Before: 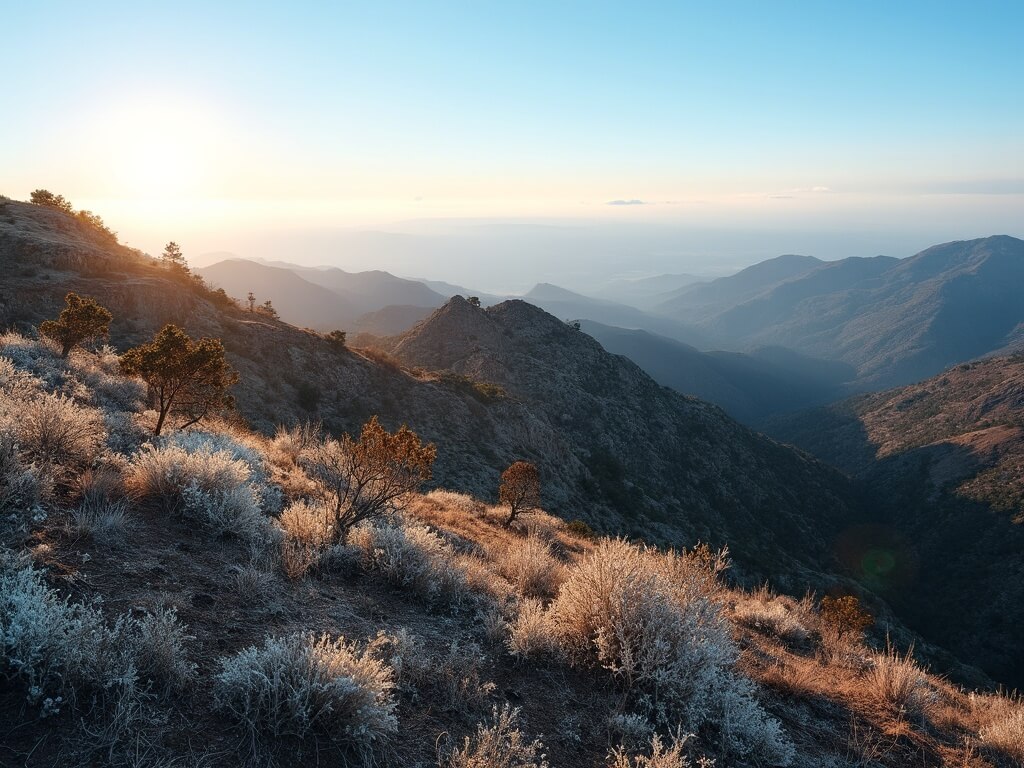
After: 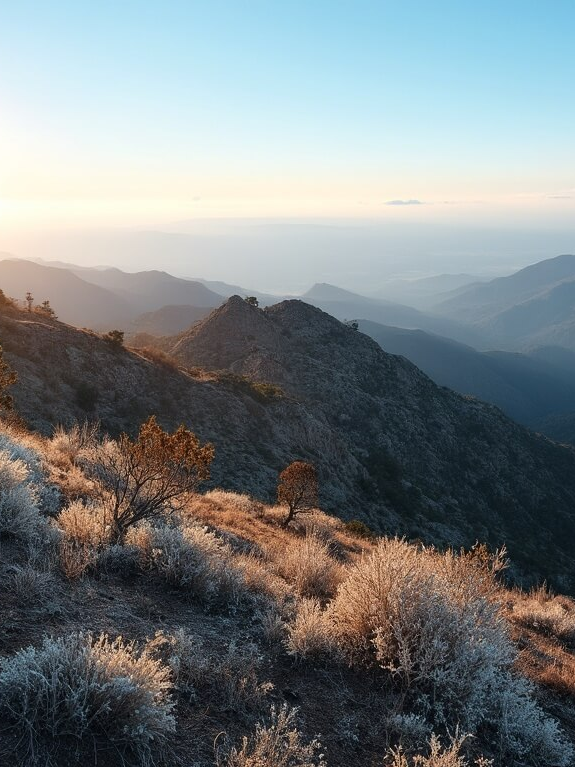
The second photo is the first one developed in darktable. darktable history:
crop: left 21.737%, right 22.078%, bottom 0.007%
